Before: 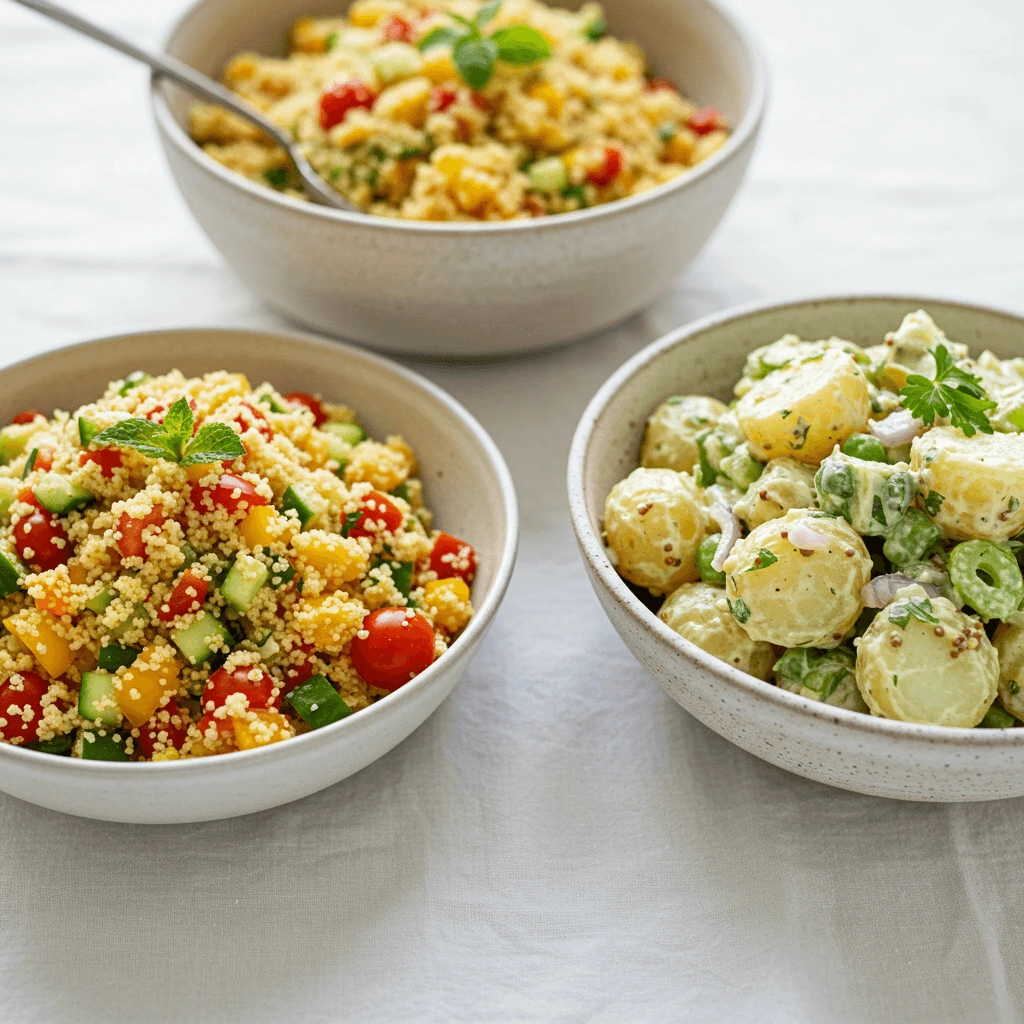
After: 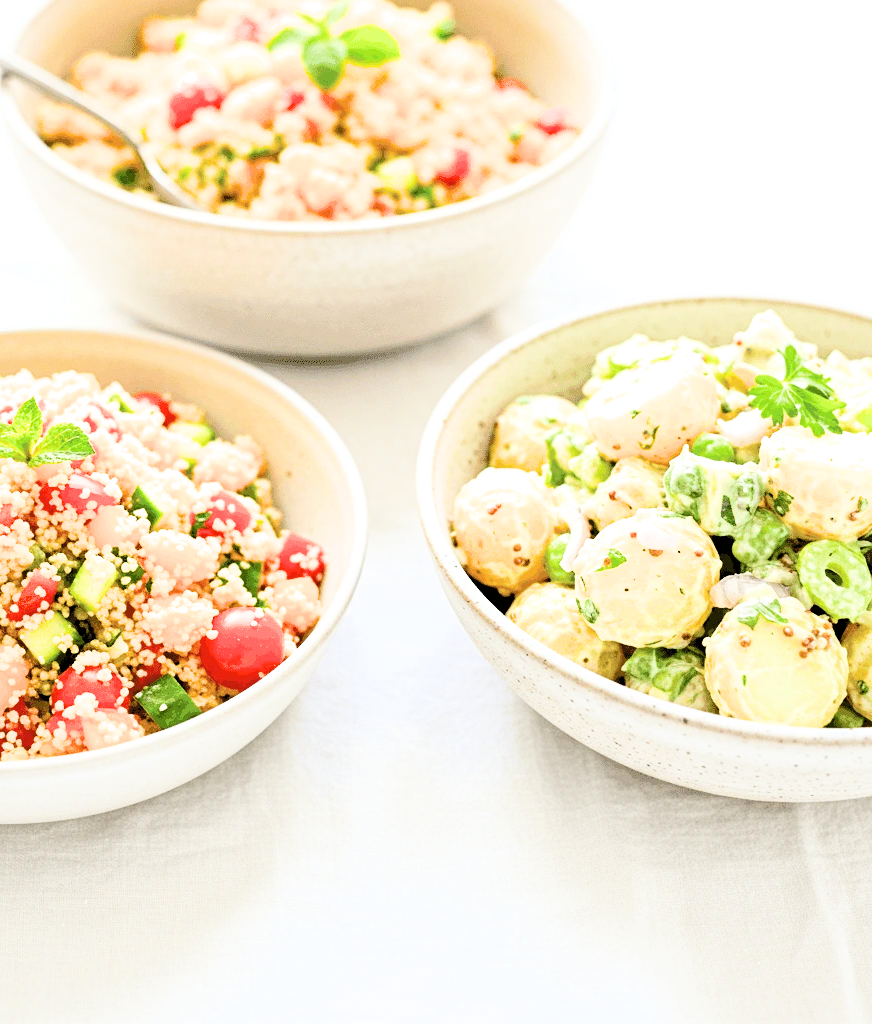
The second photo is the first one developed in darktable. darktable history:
crop and rotate: left 14.796%
exposure: black level correction 0, exposure 1.877 EV, compensate exposure bias true, compensate highlight preservation false
filmic rgb: black relative exposure -5.01 EV, white relative exposure 3.97 EV, hardness 2.89, contrast 1.499
